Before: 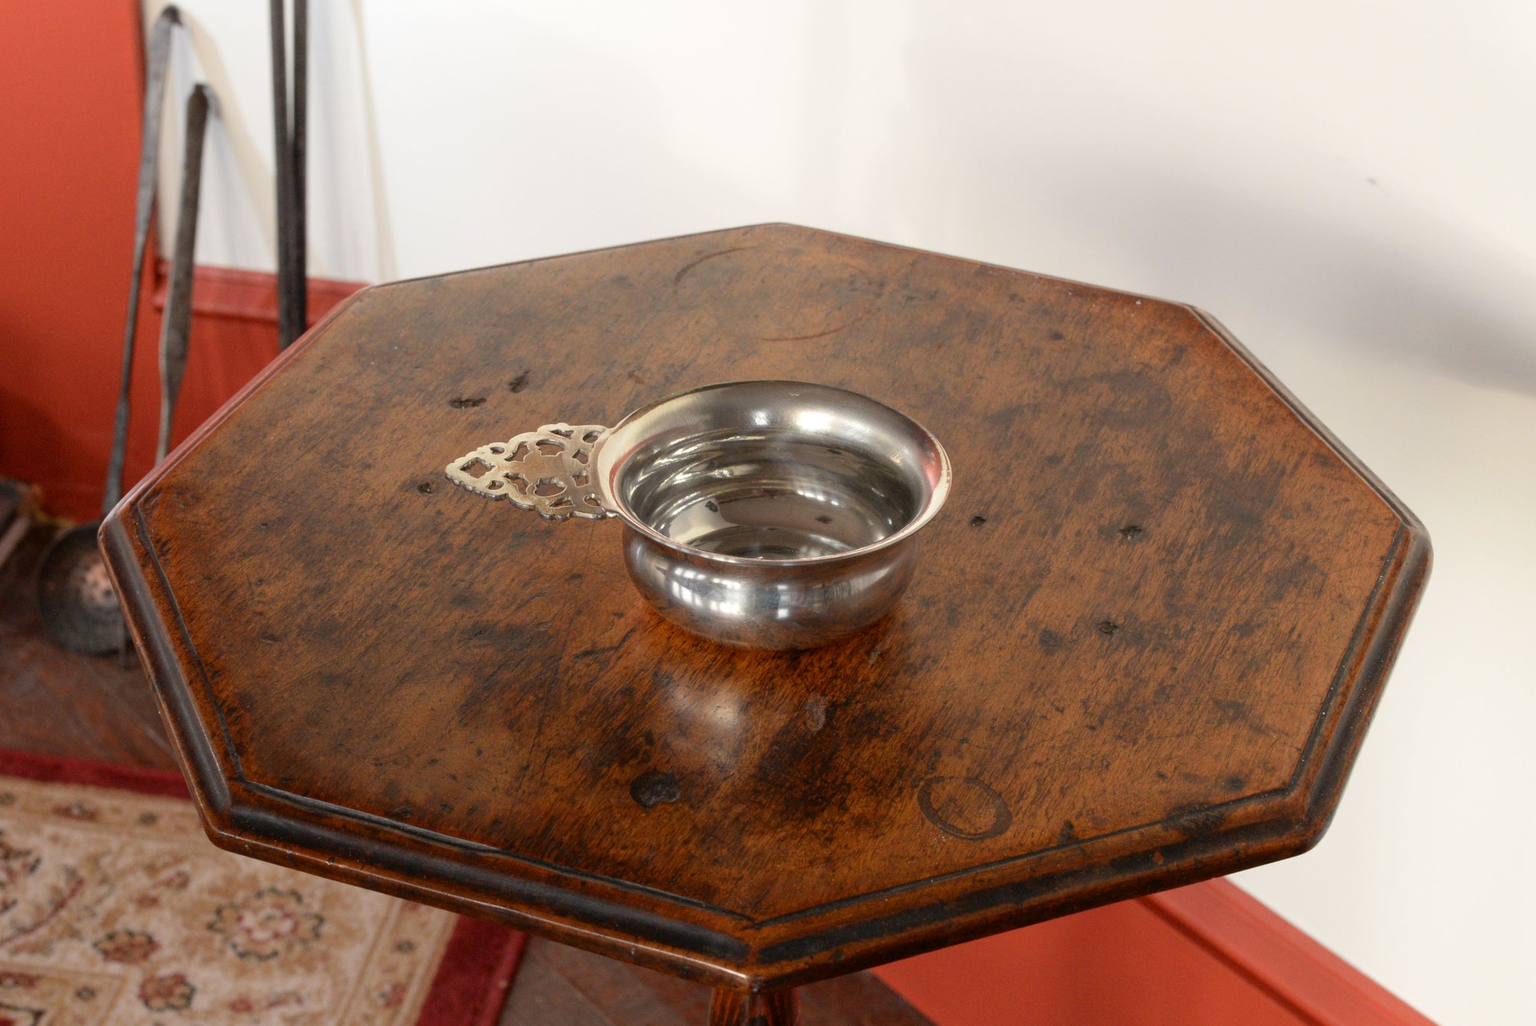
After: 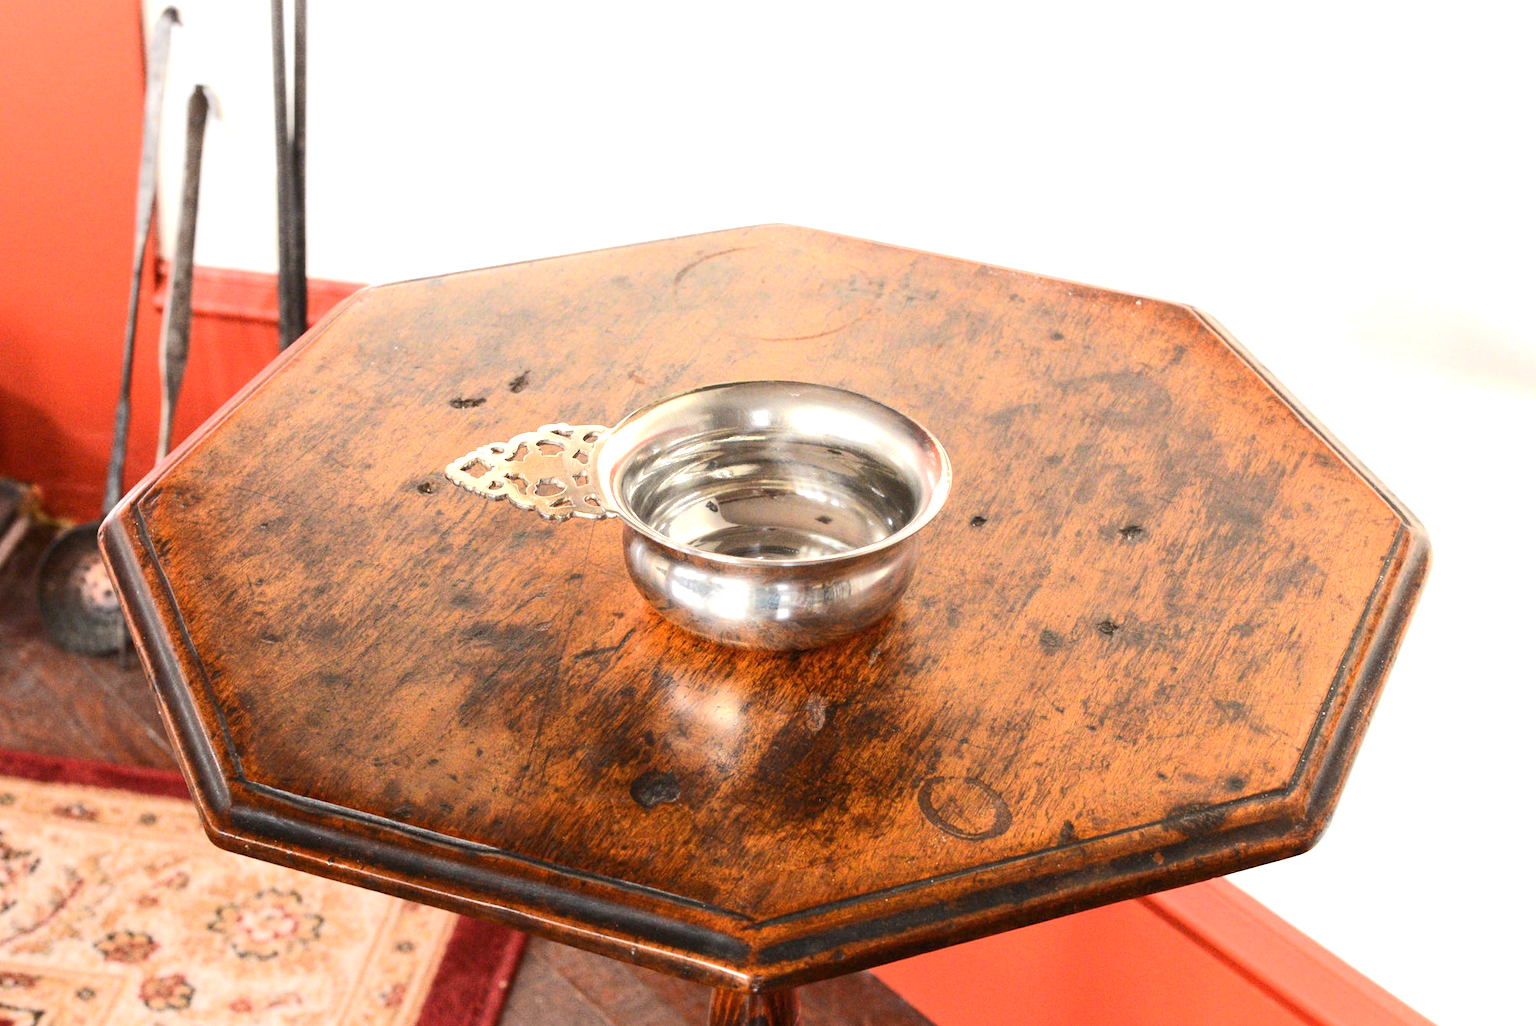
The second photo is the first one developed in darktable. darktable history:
tone equalizer: -8 EV 0.006 EV, -7 EV -0.03 EV, -6 EV 0.03 EV, -5 EV 0.046 EV, -4 EV 0.273 EV, -3 EV 0.664 EV, -2 EV 0.558 EV, -1 EV 0.171 EV, +0 EV 0.015 EV, edges refinement/feathering 500, mask exposure compensation -1.57 EV, preserve details no
exposure: black level correction 0, exposure 1.097 EV, compensate highlight preservation false
